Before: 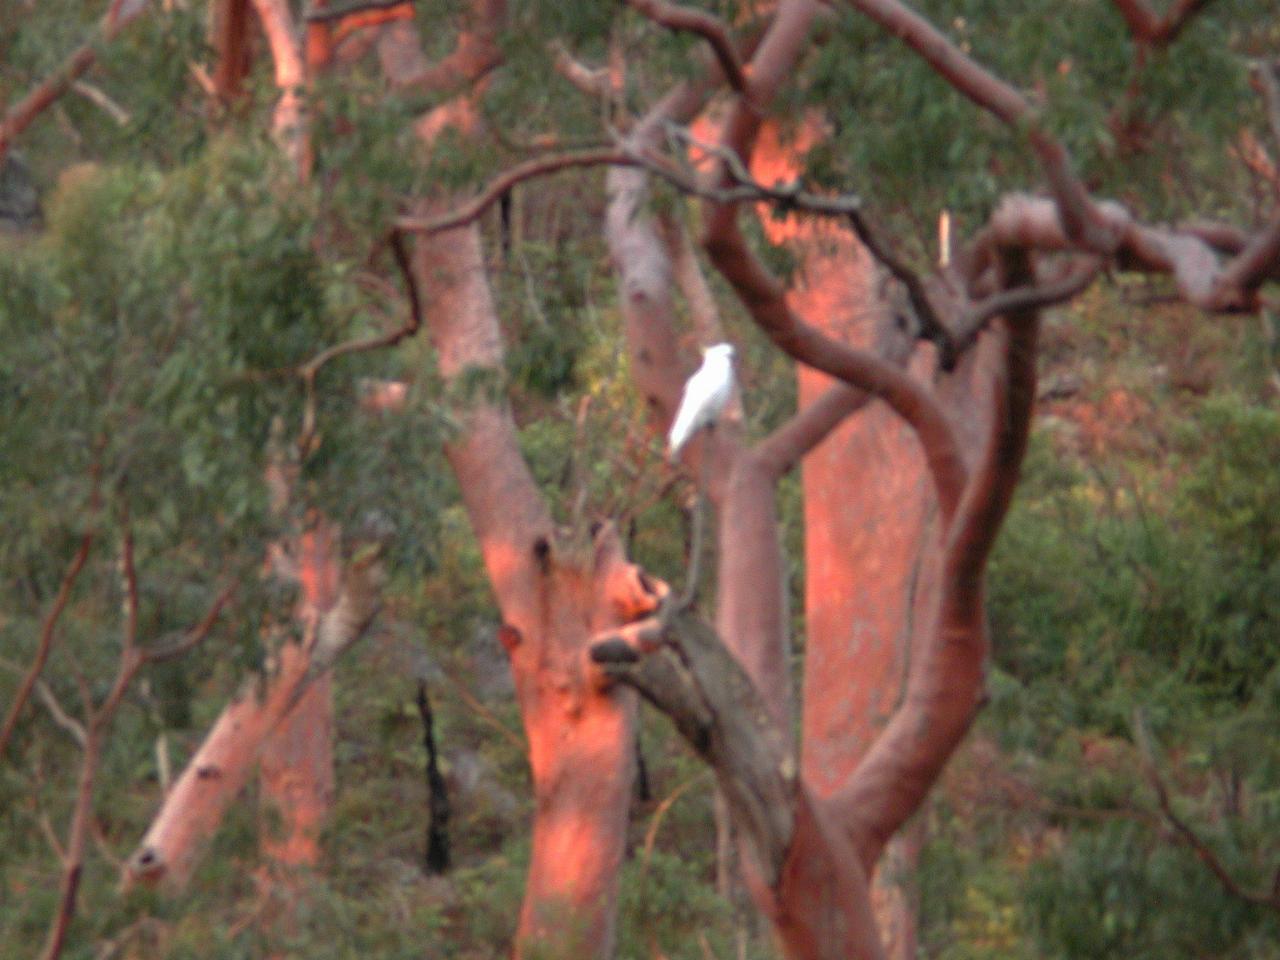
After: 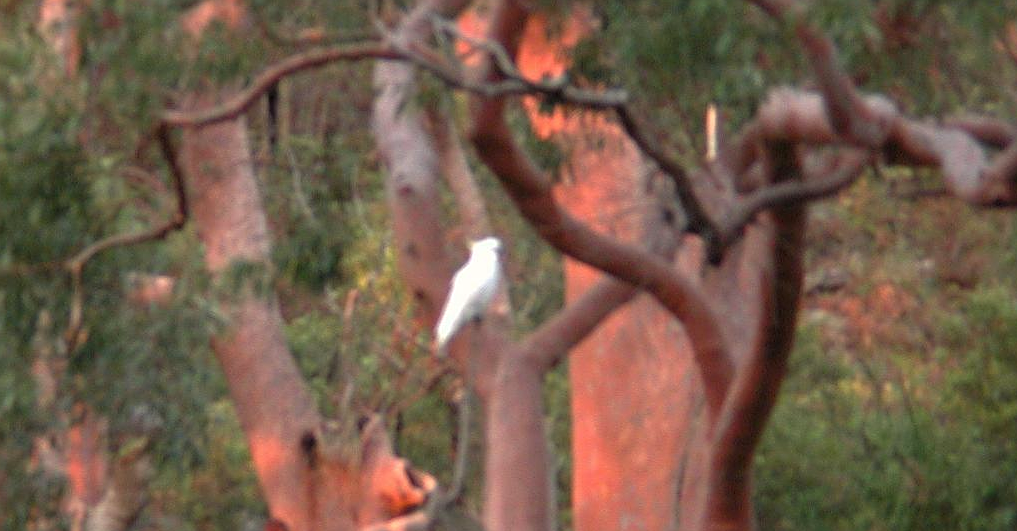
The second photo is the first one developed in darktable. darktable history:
color correction: highlights b* 3.03
crop: left 18.281%, top 11.112%, right 2.242%, bottom 33.525%
sharpen: on, module defaults
